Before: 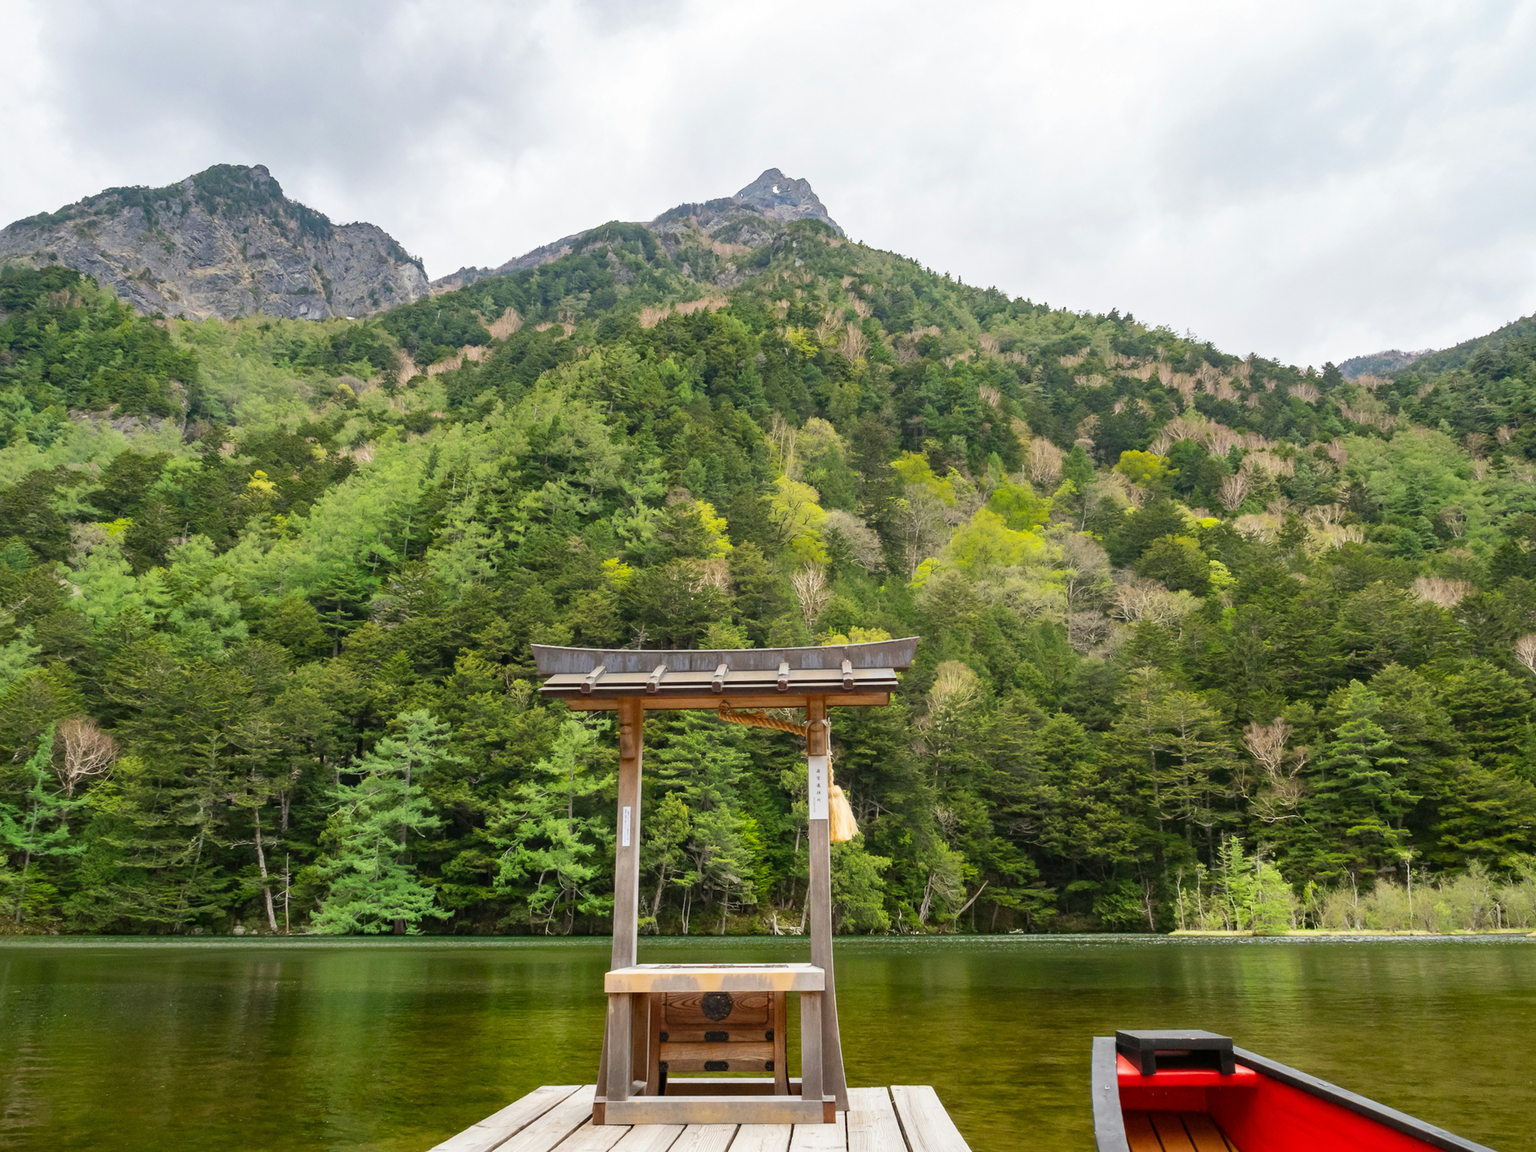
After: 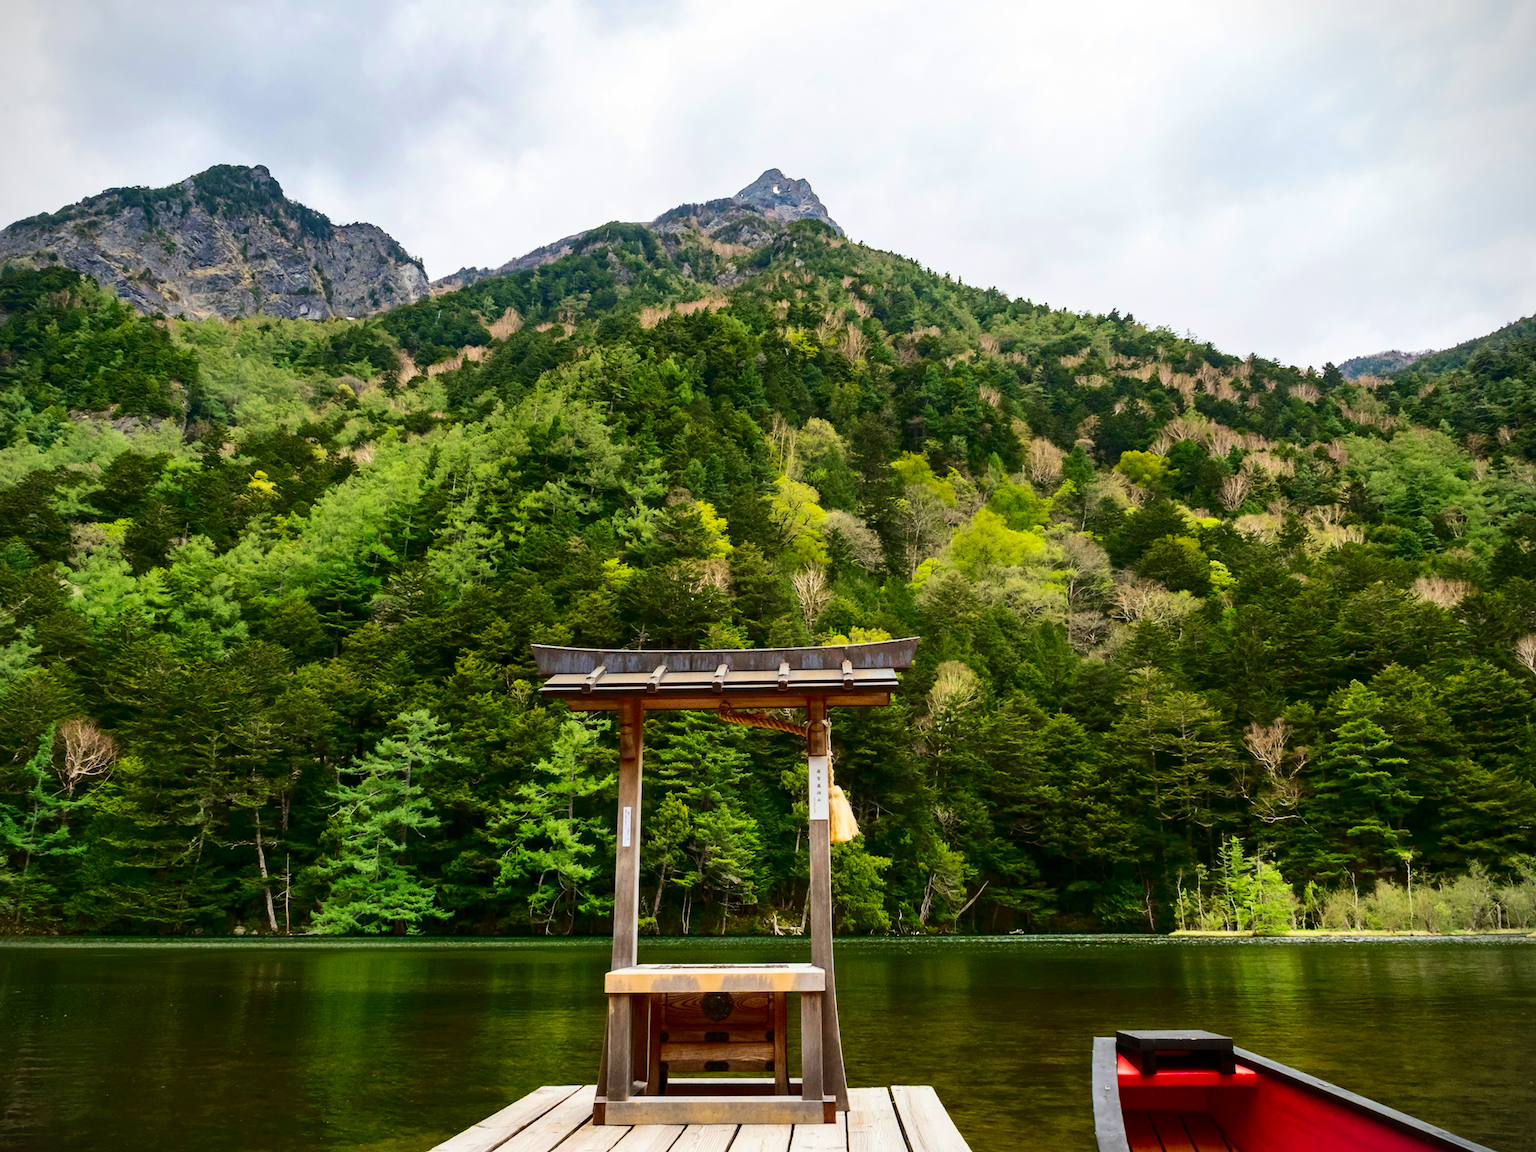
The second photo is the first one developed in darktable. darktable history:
contrast brightness saturation: contrast 0.22, brightness -0.19, saturation 0.24
velvia: on, module defaults
vignetting: fall-off start 92.6%, brightness -0.52, saturation -0.51, center (-0.012, 0)
